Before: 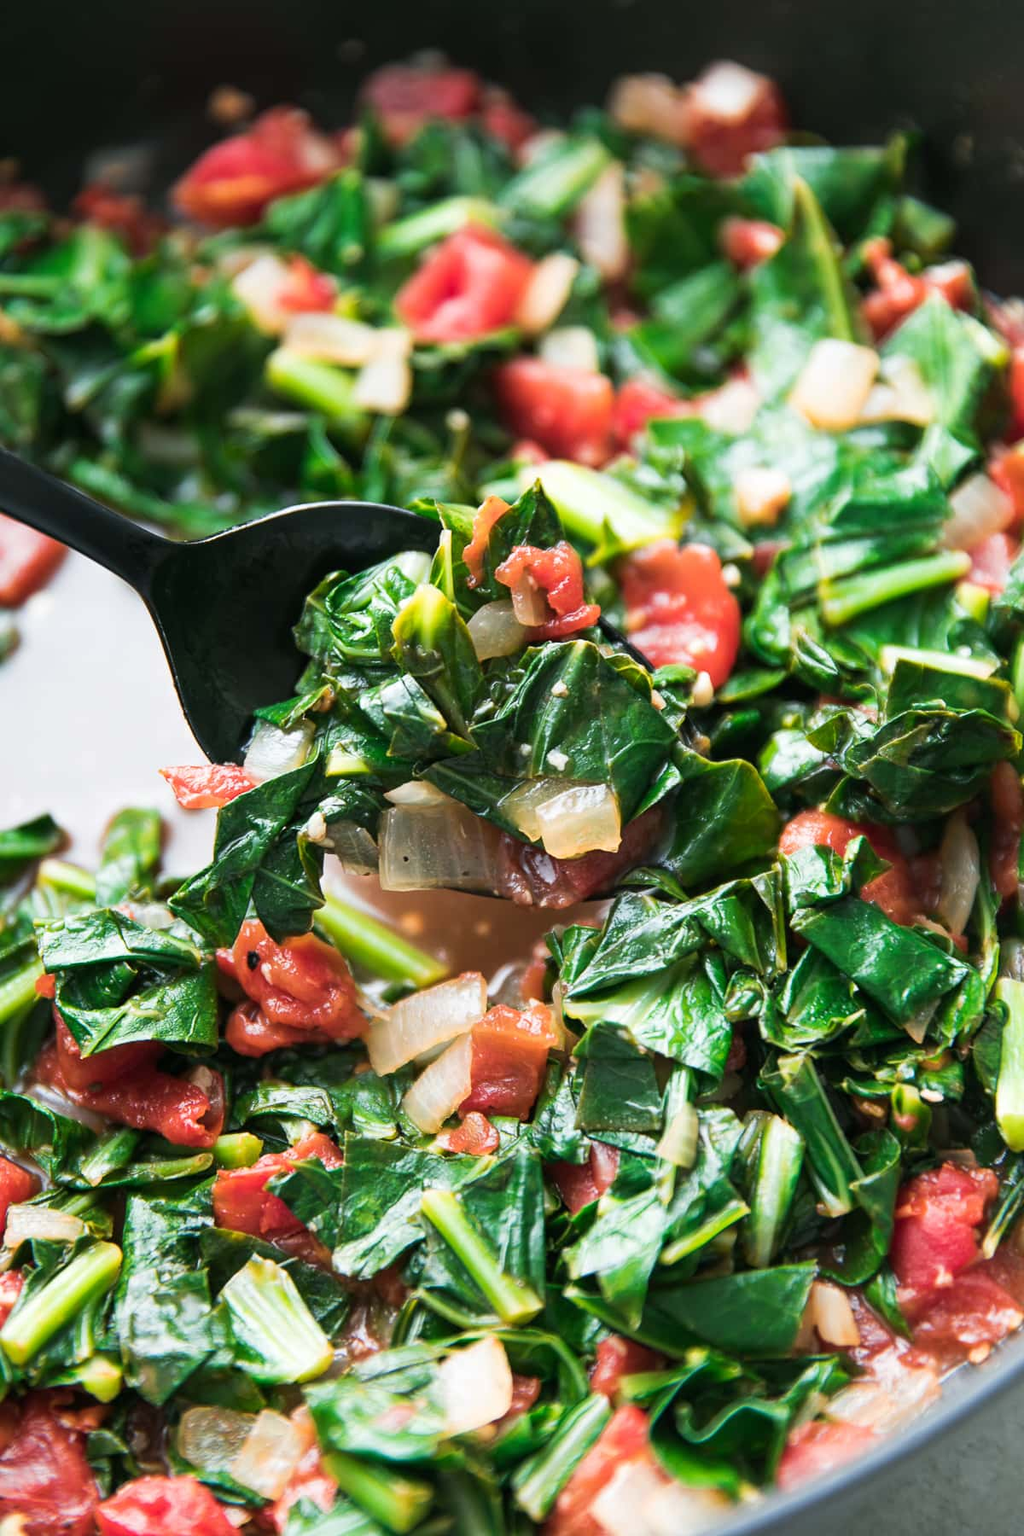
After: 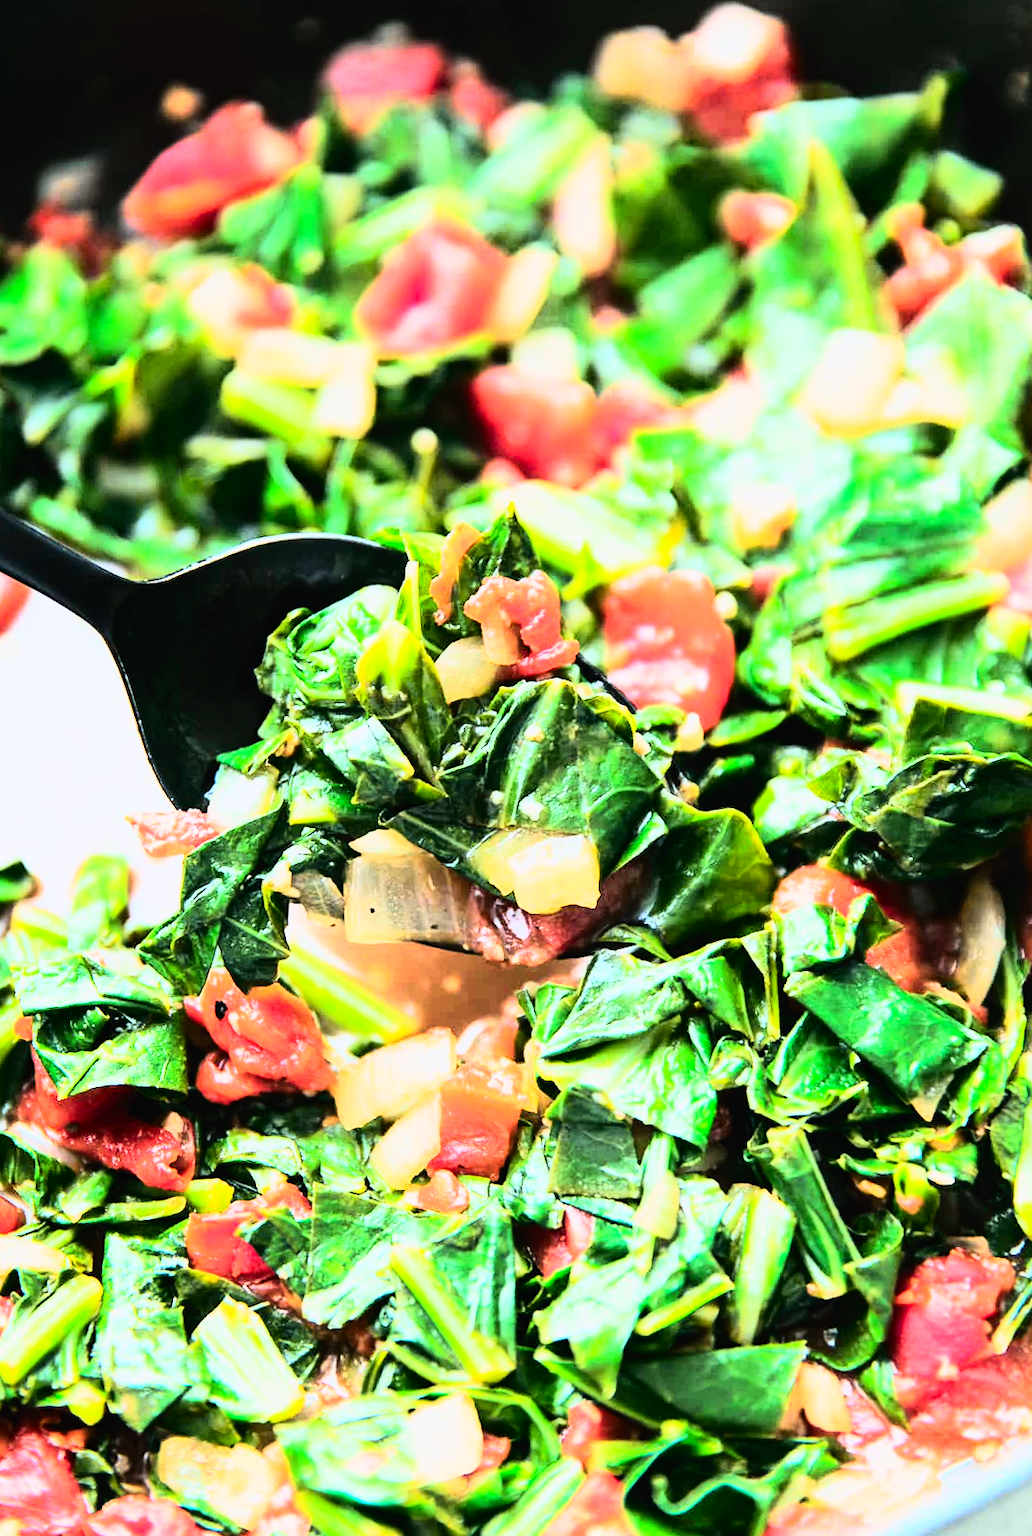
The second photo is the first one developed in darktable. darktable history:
rotate and perspective: rotation 0.062°, lens shift (vertical) 0.115, lens shift (horizontal) -0.133, crop left 0.047, crop right 0.94, crop top 0.061, crop bottom 0.94
exposure: black level correction 0, exposure 0.7 EV, compensate exposure bias true, compensate highlight preservation false
rgb curve: curves: ch0 [(0, 0) (0.21, 0.15) (0.24, 0.21) (0.5, 0.75) (0.75, 0.96) (0.89, 0.99) (1, 1)]; ch1 [(0, 0.02) (0.21, 0.13) (0.25, 0.2) (0.5, 0.67) (0.75, 0.9) (0.89, 0.97) (1, 1)]; ch2 [(0, 0.02) (0.21, 0.13) (0.25, 0.2) (0.5, 0.67) (0.75, 0.9) (0.89, 0.97) (1, 1)], compensate middle gray true
tone curve: curves: ch0 [(0, 0.011) (0.139, 0.106) (0.295, 0.271) (0.499, 0.523) (0.739, 0.782) (0.857, 0.879) (1, 0.967)]; ch1 [(0, 0) (0.272, 0.249) (0.388, 0.385) (0.469, 0.456) (0.495, 0.497) (0.524, 0.518) (0.602, 0.623) (0.725, 0.779) (1, 1)]; ch2 [(0, 0) (0.125, 0.089) (0.353, 0.329) (0.443, 0.408) (0.502, 0.499) (0.548, 0.549) (0.608, 0.635) (1, 1)], color space Lab, independent channels, preserve colors none
